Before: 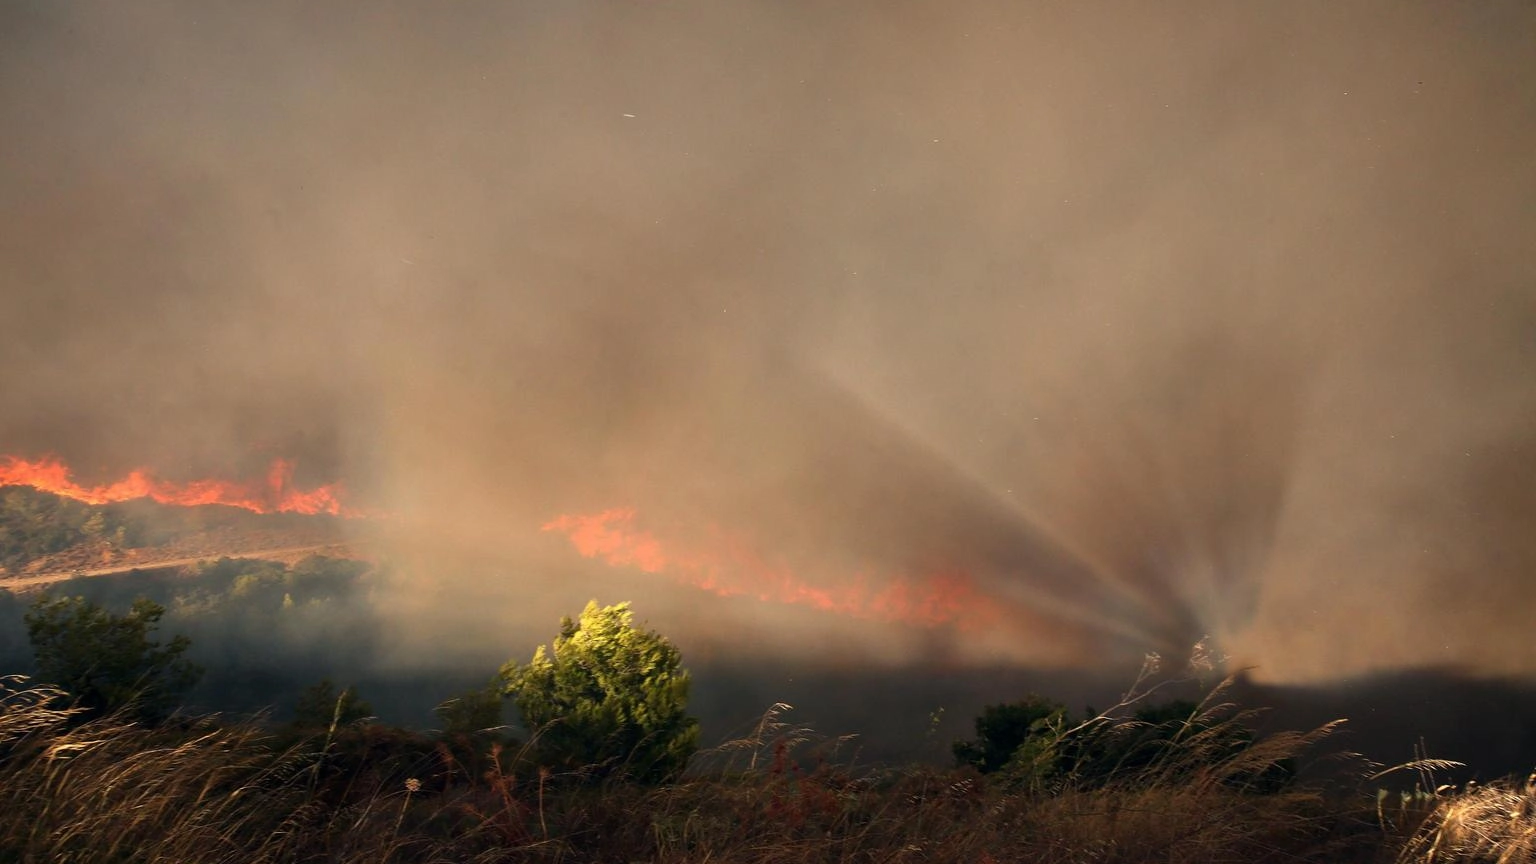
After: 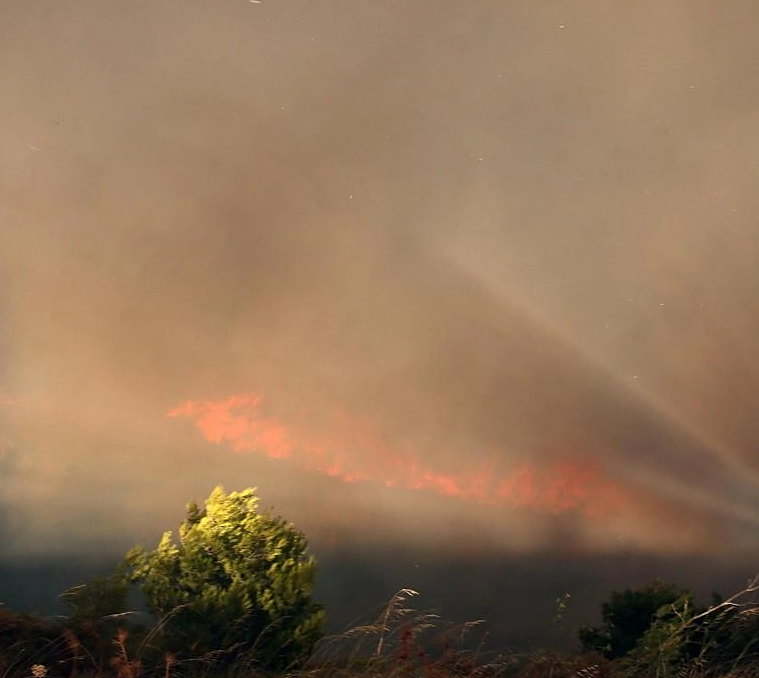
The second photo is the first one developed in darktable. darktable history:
crop and rotate: angle 0.02°, left 24.353%, top 13.219%, right 26.156%, bottom 8.224%
sharpen: amount 0.2
